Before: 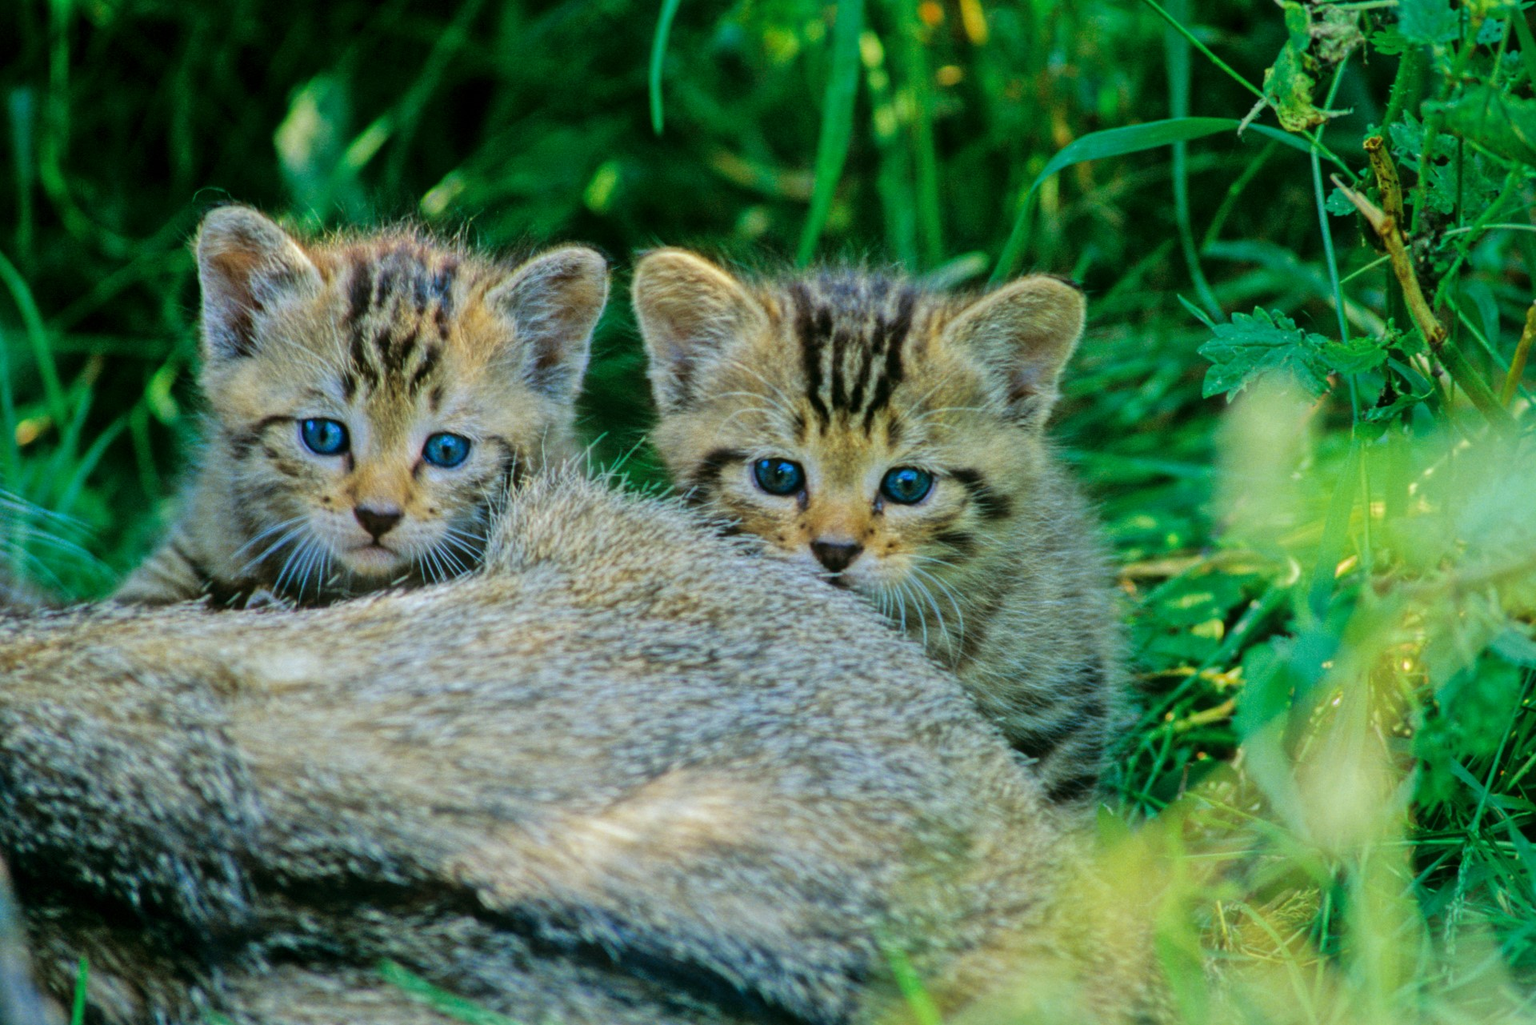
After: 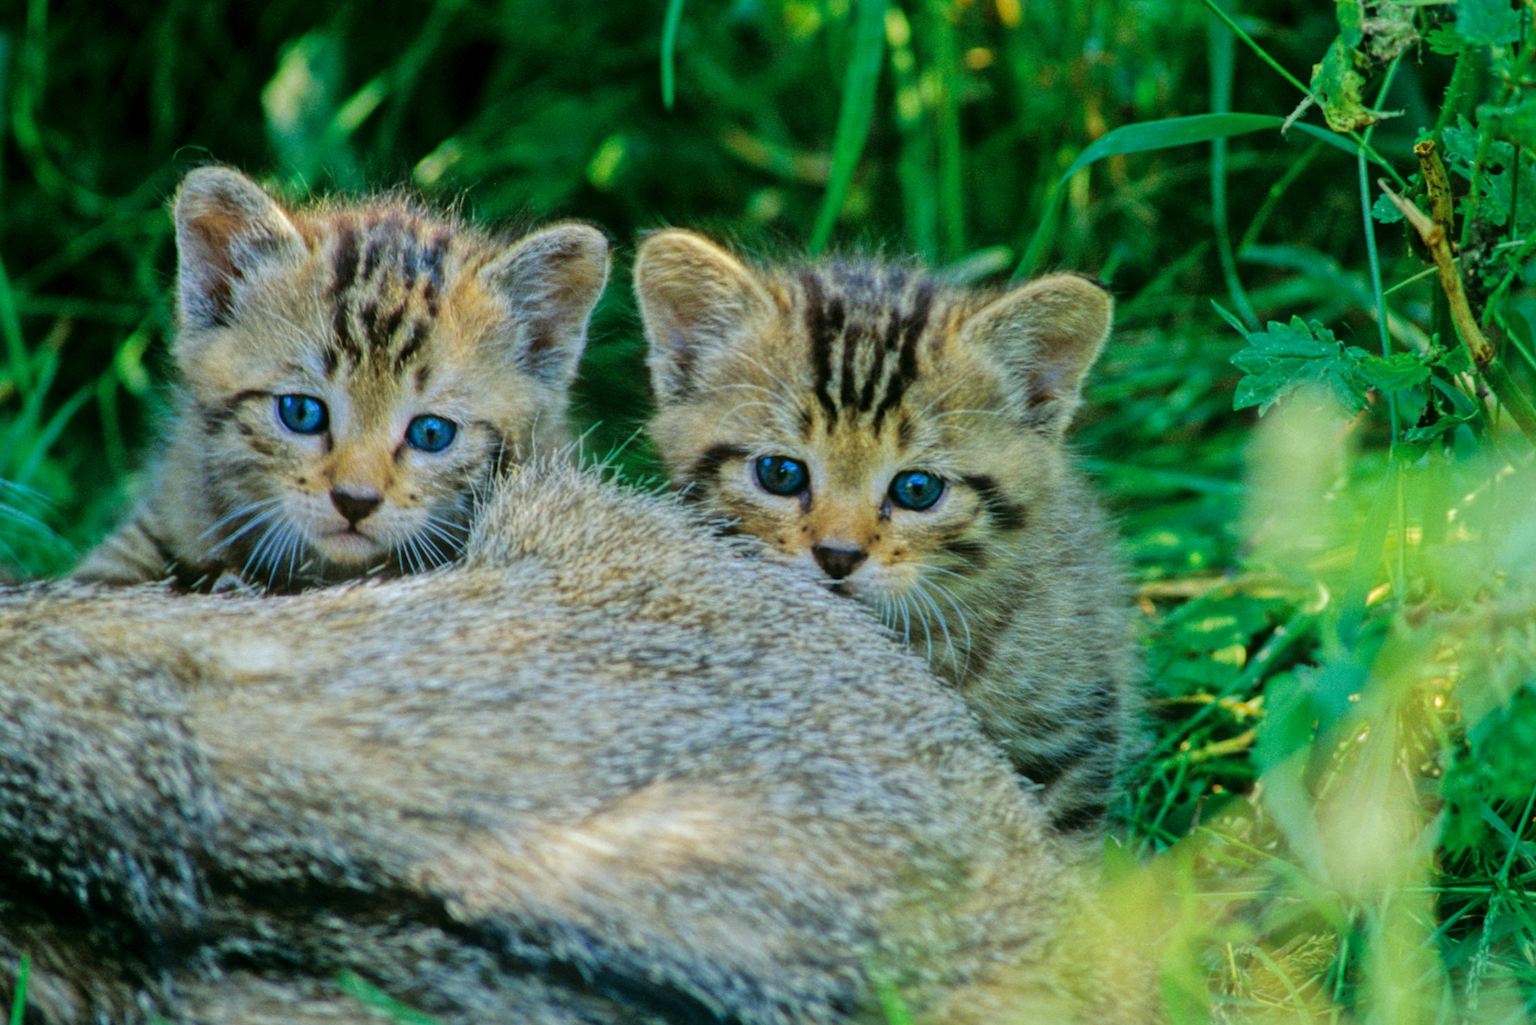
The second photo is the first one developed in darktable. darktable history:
crop and rotate: angle -2.27°
